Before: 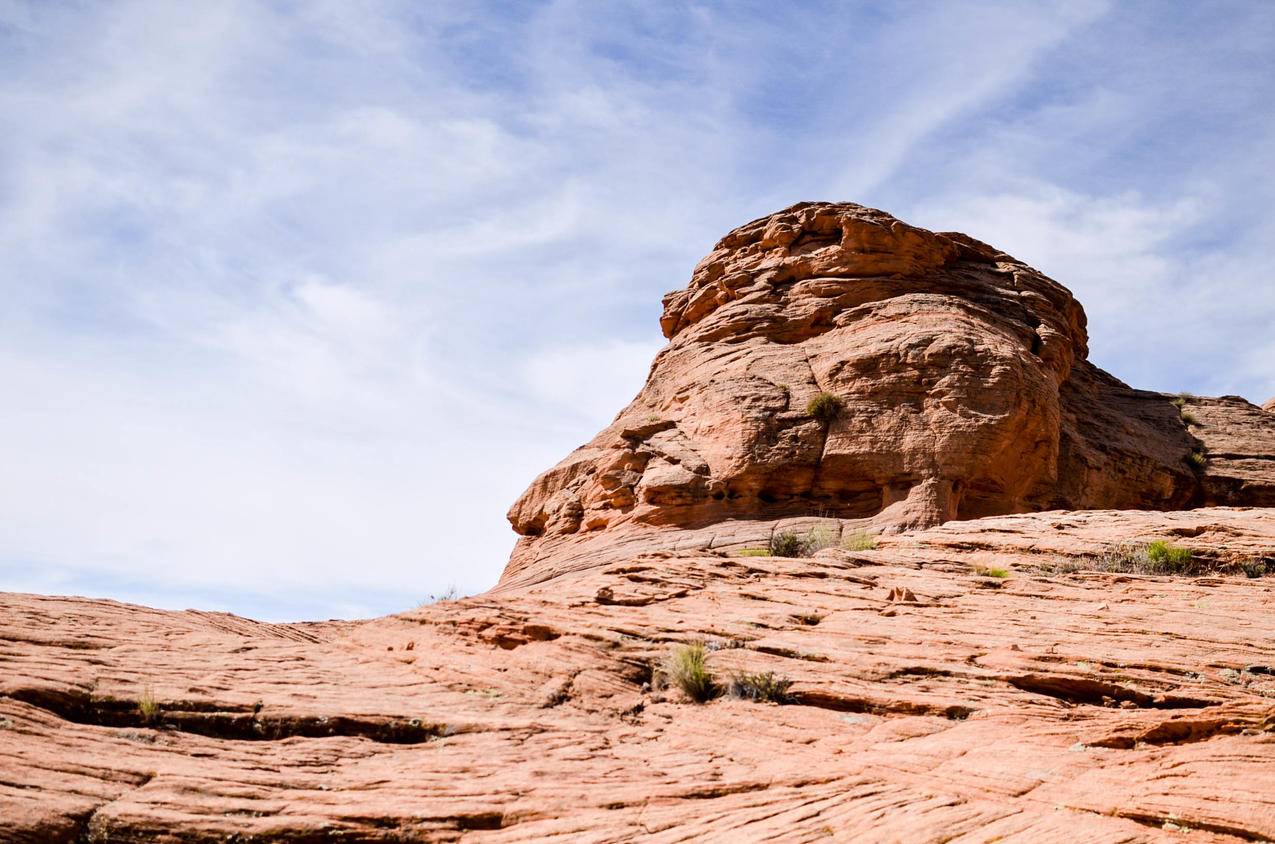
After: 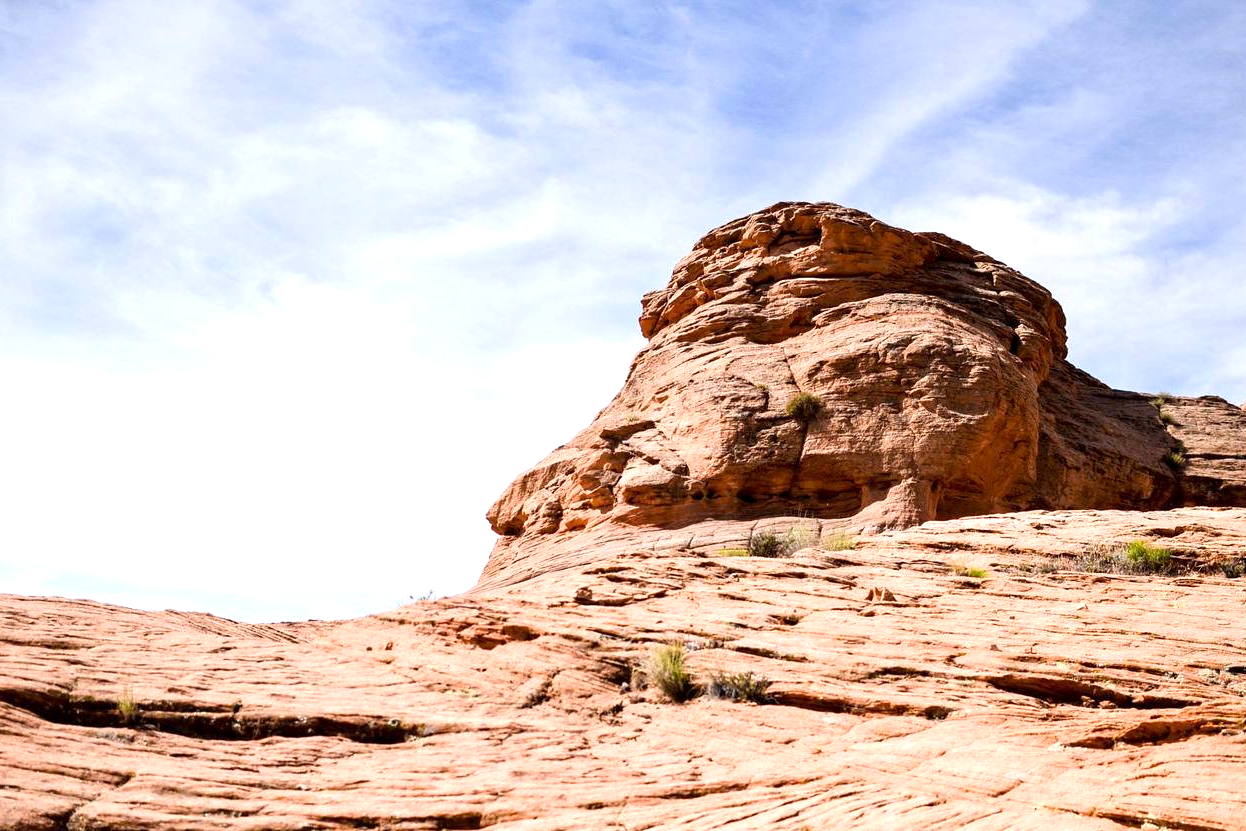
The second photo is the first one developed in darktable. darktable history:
crop: left 1.668%, right 0.285%, bottom 1.445%
exposure: black level correction 0.001, exposure 0.498 EV, compensate highlight preservation false
